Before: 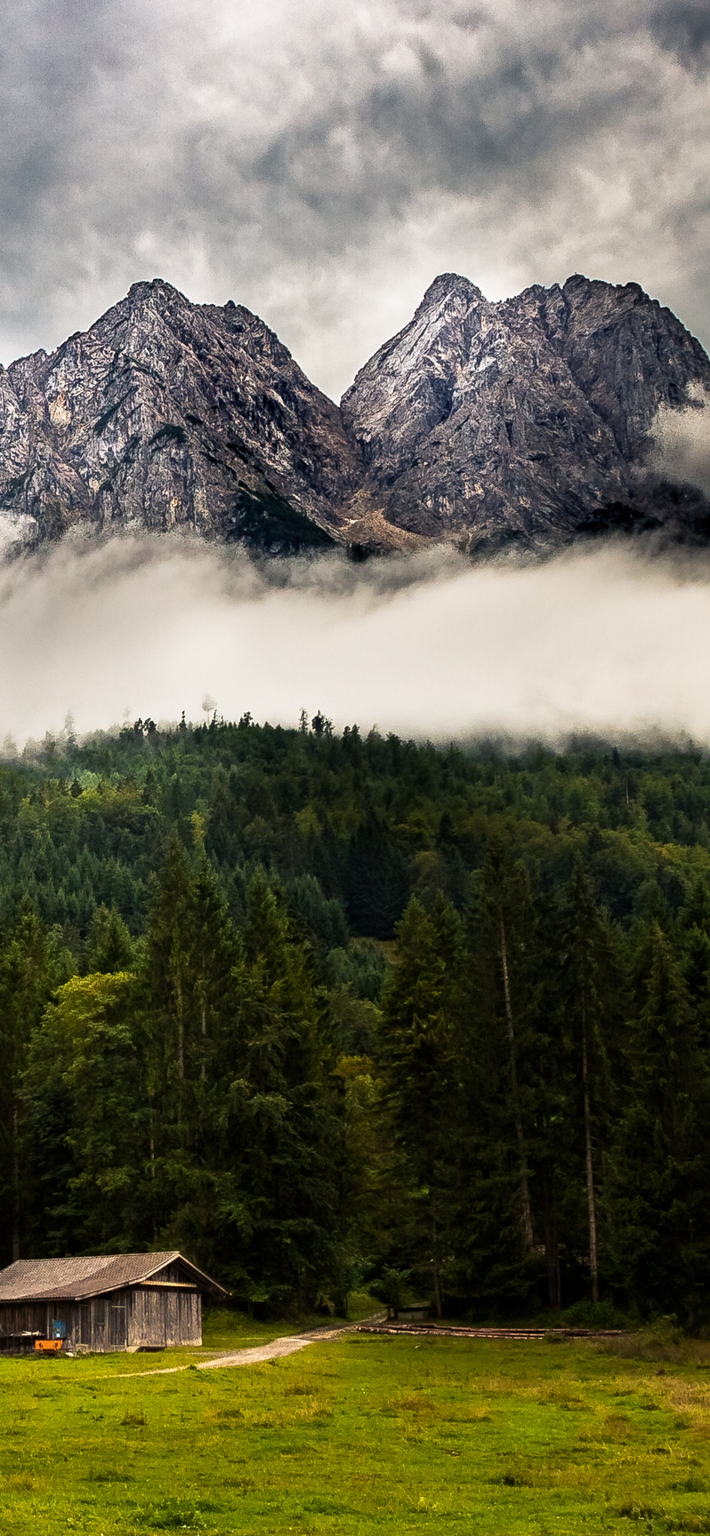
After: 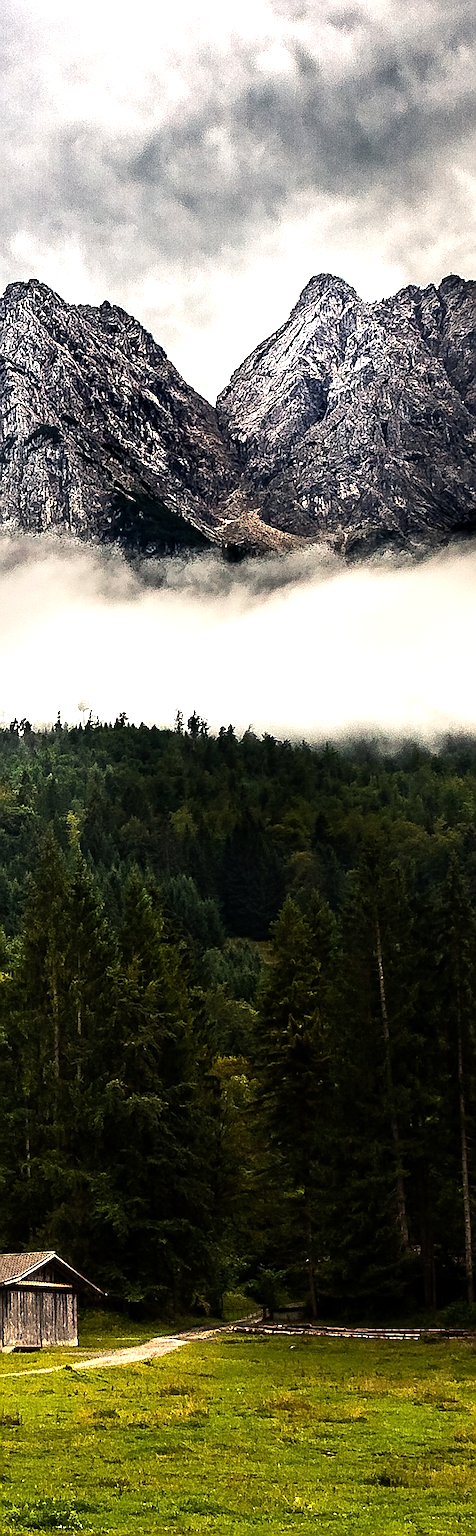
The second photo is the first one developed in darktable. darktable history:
sharpen: radius 1.411, amount 1.255, threshold 0.781
tone equalizer: -8 EV -0.775 EV, -7 EV -0.702 EV, -6 EV -0.569 EV, -5 EV -0.407 EV, -3 EV 0.372 EV, -2 EV 0.6 EV, -1 EV 0.681 EV, +0 EV 0.747 EV, edges refinement/feathering 500, mask exposure compensation -1.57 EV, preserve details no
crop and rotate: left 17.633%, right 15.274%
